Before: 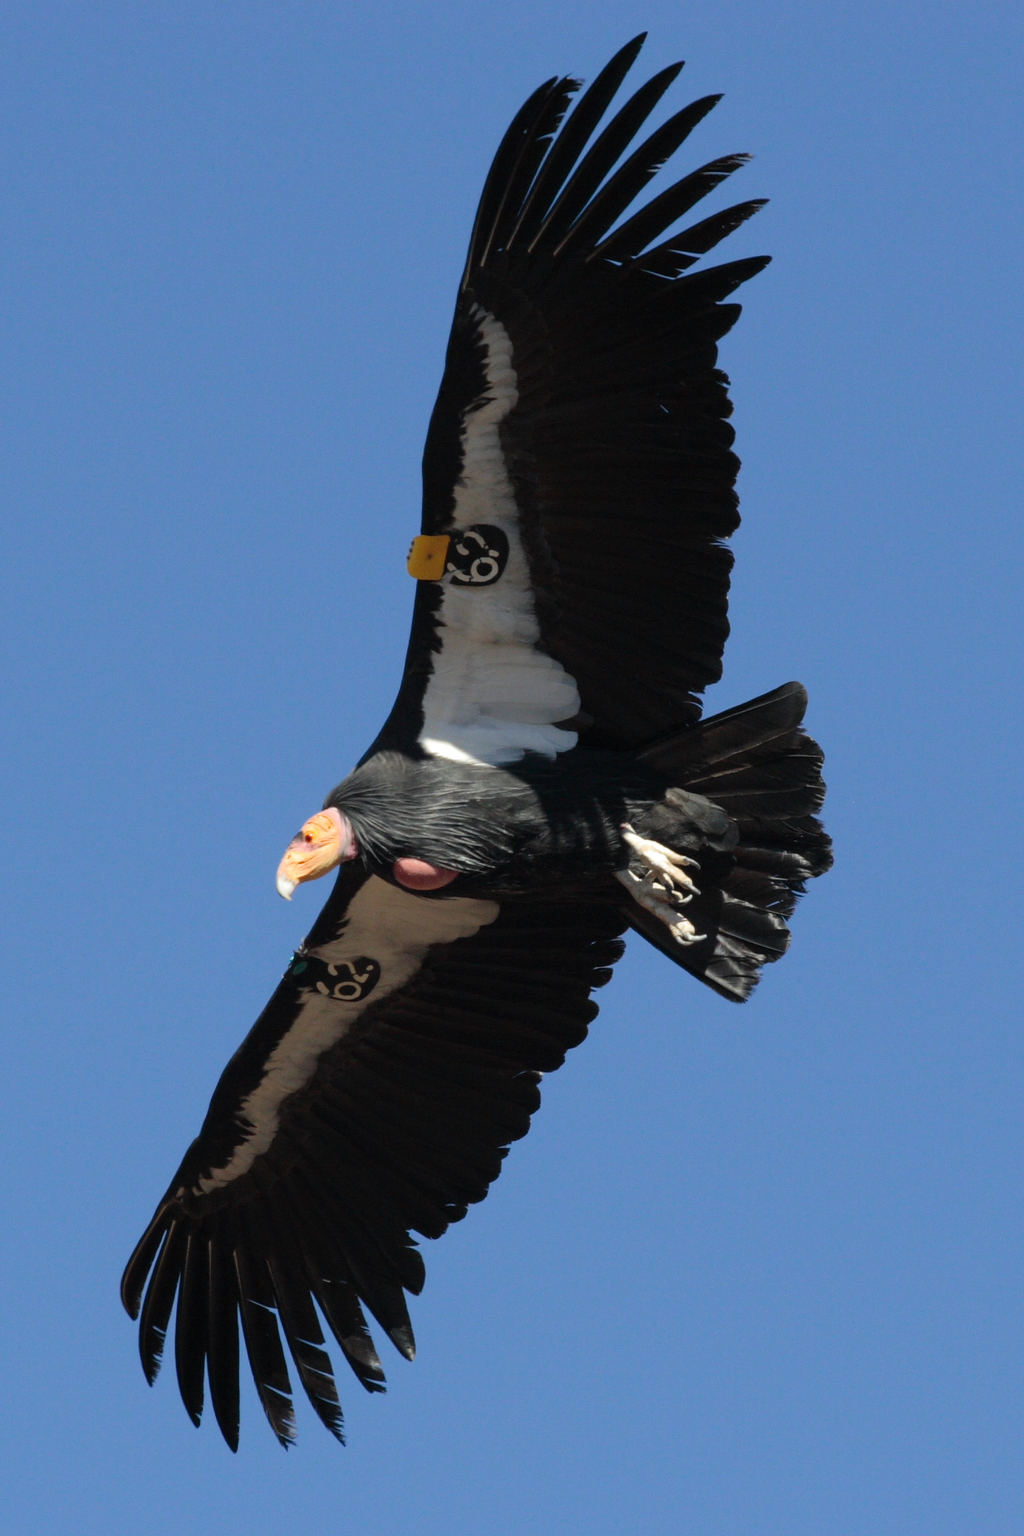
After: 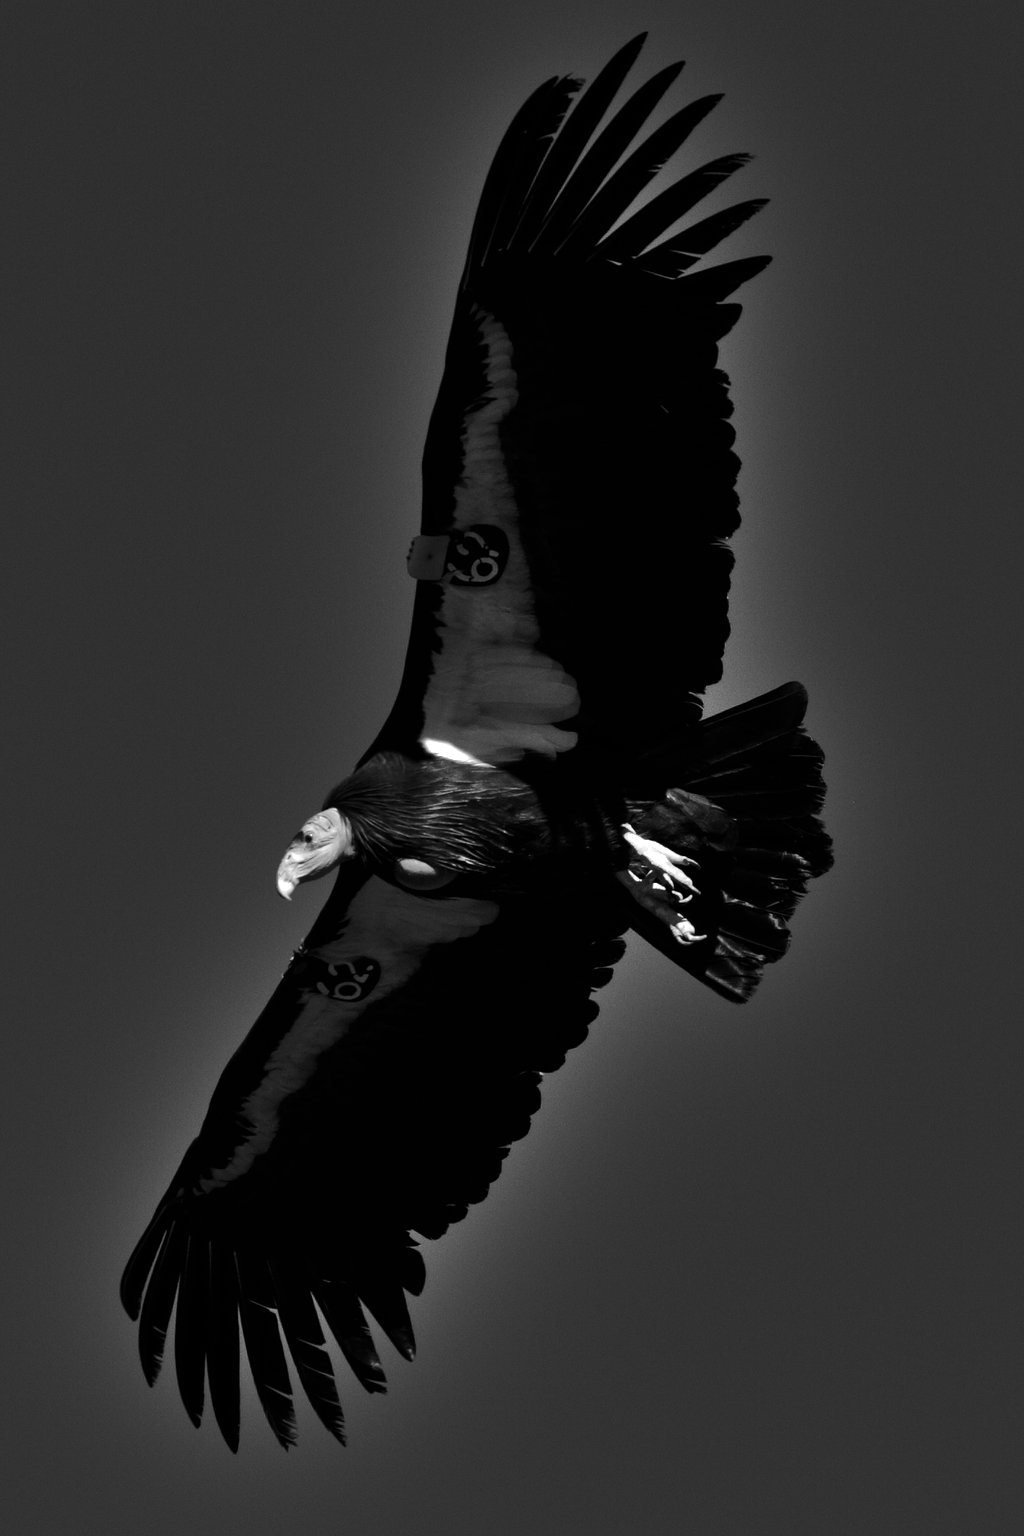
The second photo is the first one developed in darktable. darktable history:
contrast brightness saturation: contrast -0.03, brightness -0.59, saturation -1
shadows and highlights: radius 110.86, shadows 51.09, white point adjustment 9.16, highlights -4.17, highlights color adjustment 32.2%, soften with gaussian
base curve: curves: ch0 [(0, 0) (0.595, 0.418) (1, 1)]
monochrome: on, module defaults
